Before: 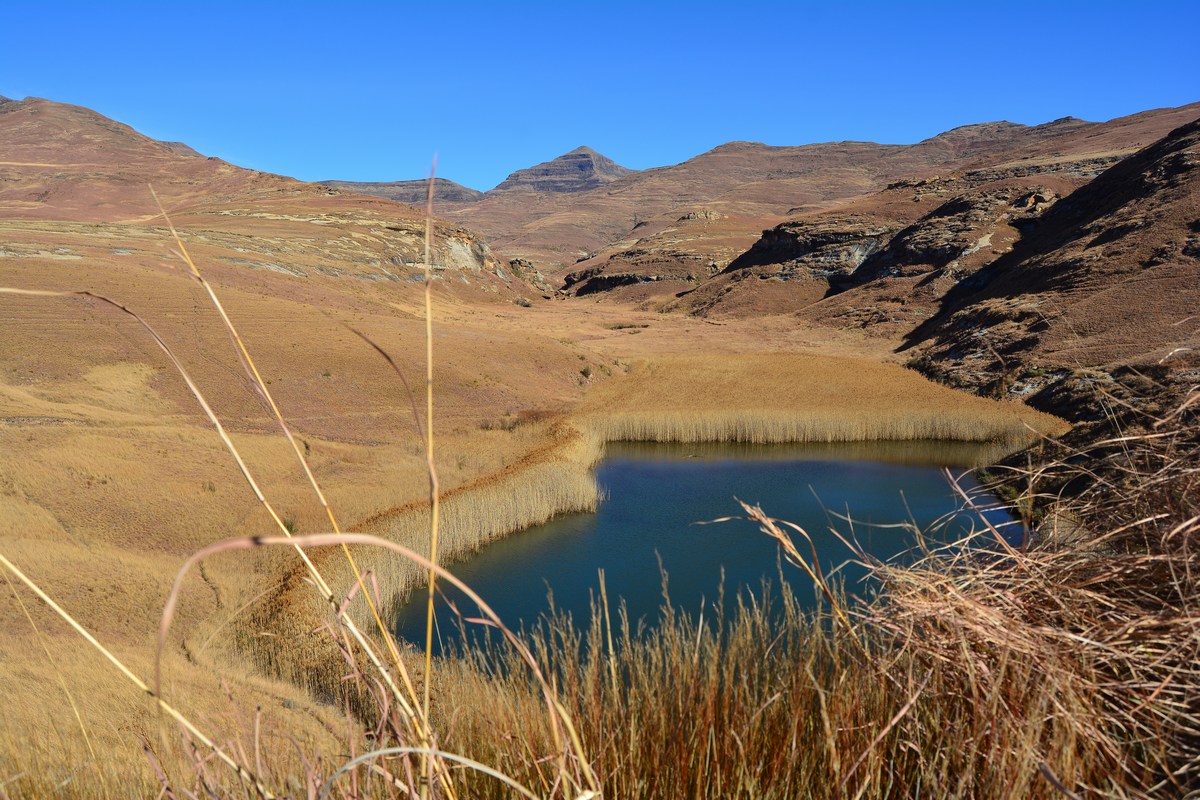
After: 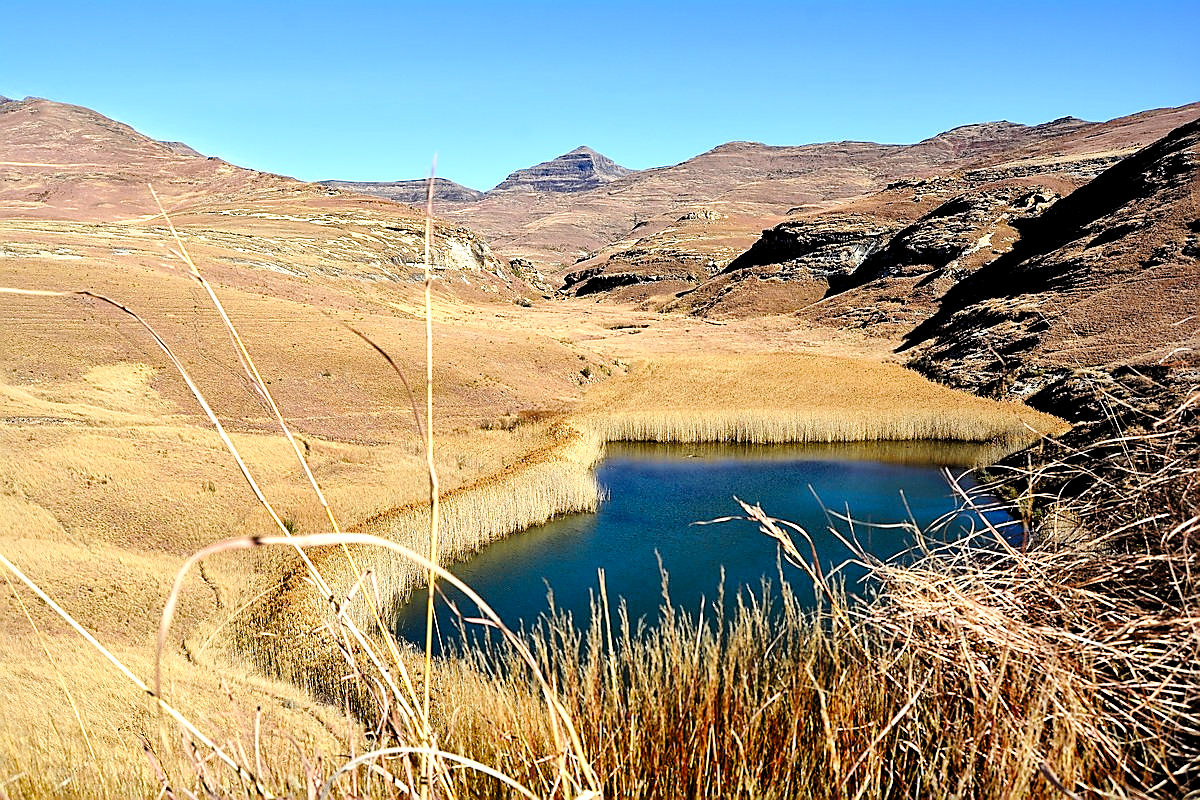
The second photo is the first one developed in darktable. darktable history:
local contrast: mode bilateral grid, contrast 26, coarseness 60, detail 151%, midtone range 0.2
levels: levels [0.073, 0.497, 0.972]
base curve: curves: ch0 [(0, 0) (0.028, 0.03) (0.121, 0.232) (0.46, 0.748) (0.859, 0.968) (1, 1)], preserve colors none
sharpen: radius 1.395, amount 1.26, threshold 0.707
